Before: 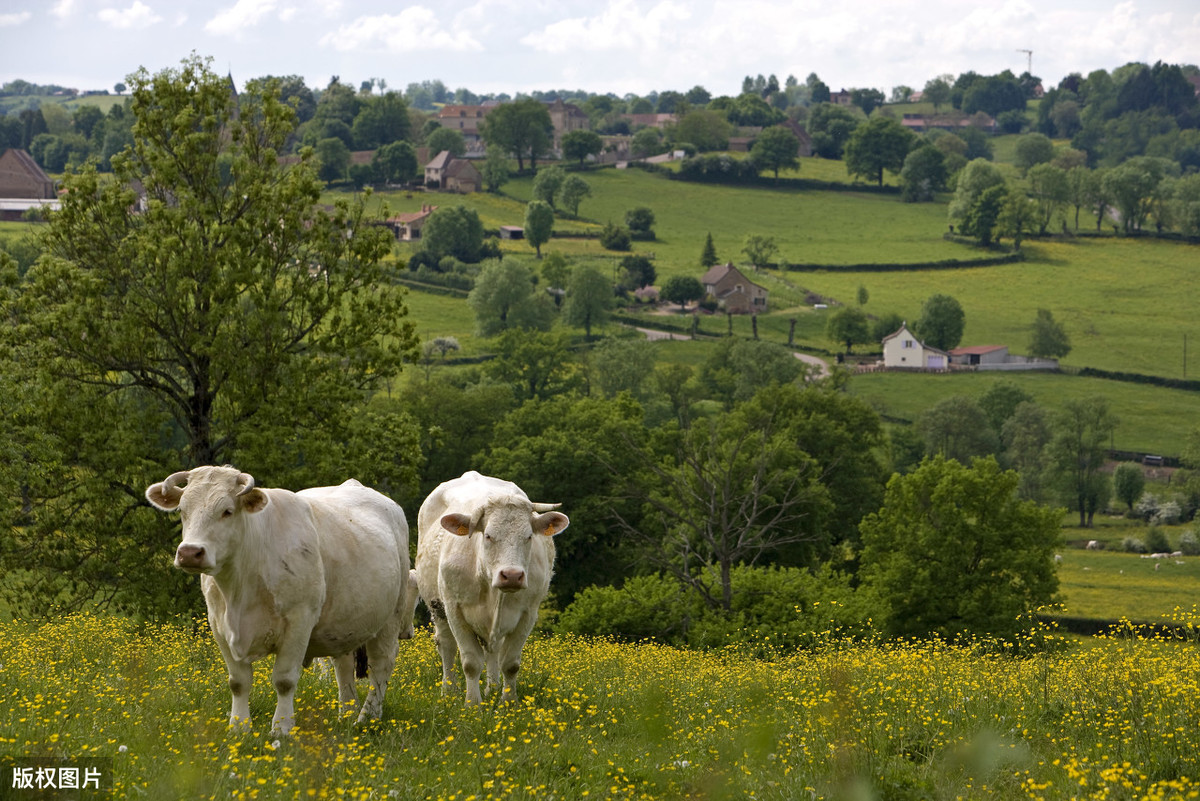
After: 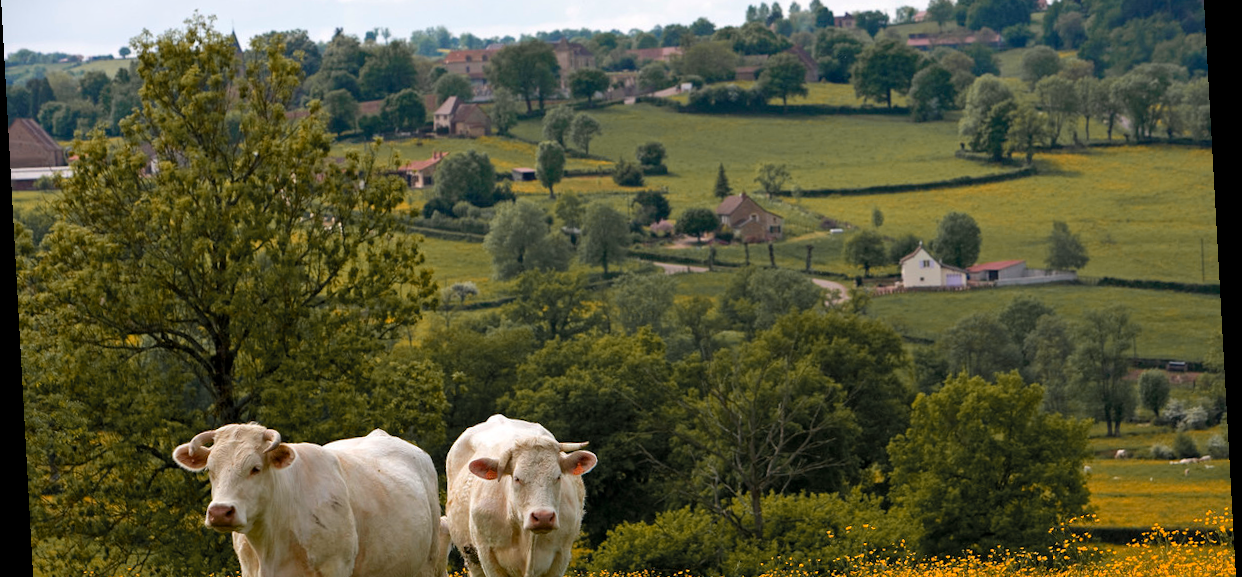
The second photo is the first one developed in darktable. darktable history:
rotate and perspective: rotation -3.18°, automatic cropping off
color zones: curves: ch1 [(0.263, 0.53) (0.376, 0.287) (0.487, 0.512) (0.748, 0.547) (1, 0.513)]; ch2 [(0.262, 0.45) (0.751, 0.477)], mix 31.98%
crop: top 11.166%, bottom 22.168%
